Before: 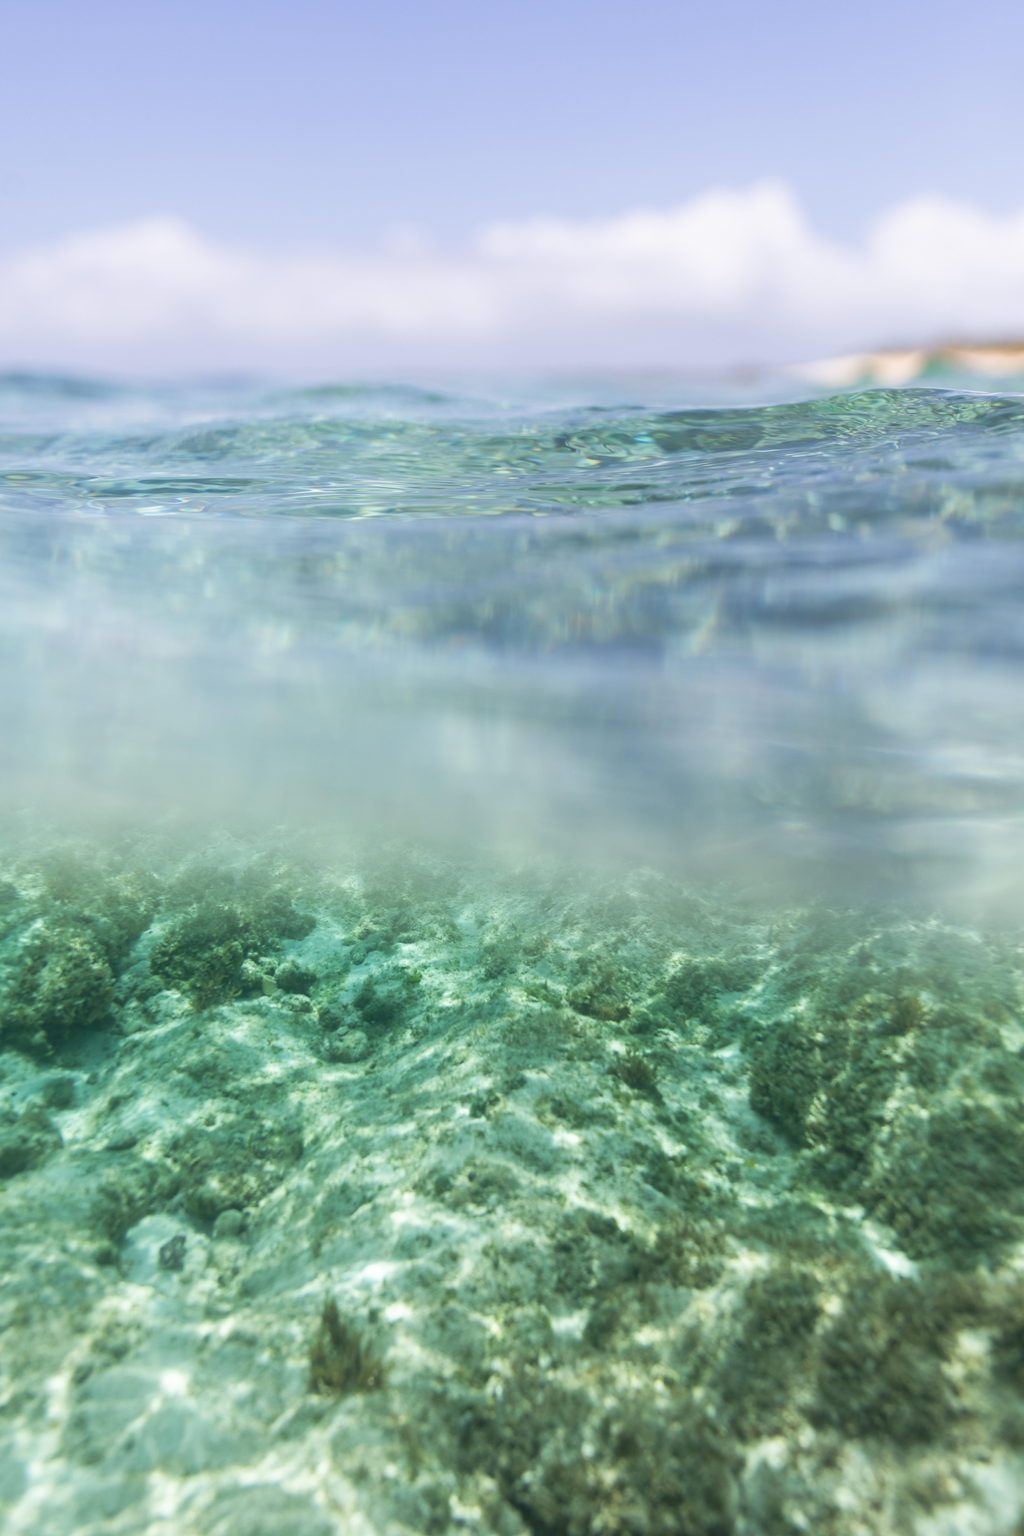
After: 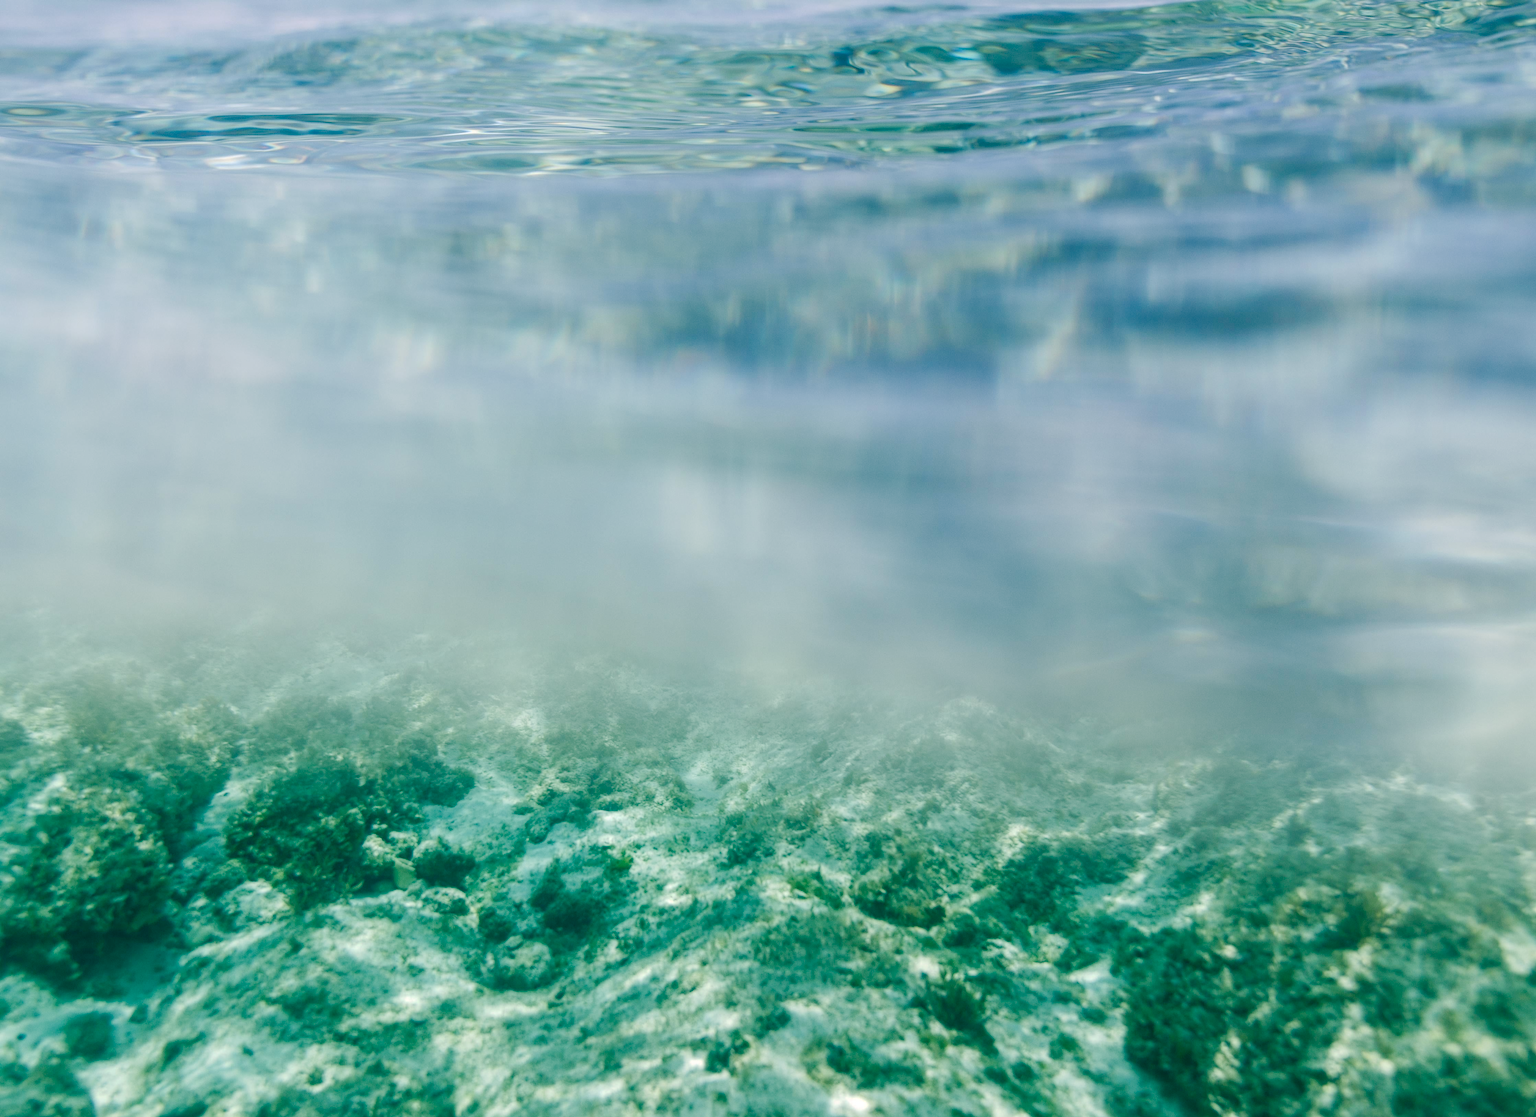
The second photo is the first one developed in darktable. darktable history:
color balance rgb: shadows lift › luminance -7.325%, shadows lift › chroma 2.233%, shadows lift › hue 162.33°, power › luminance -7.579%, power › chroma 2.255%, power › hue 218.7°, highlights gain › chroma 2.06%, highlights gain › hue 45.95°, perceptual saturation grading › global saturation 20%, perceptual saturation grading › highlights -25.464%, perceptual saturation grading › shadows 24.08%, global vibrance 20%
base curve: curves: ch0 [(0, 0) (0.235, 0.266) (0.503, 0.496) (0.786, 0.72) (1, 1)], preserve colors none
crop and rotate: top 26.236%, bottom 25.238%
local contrast: on, module defaults
